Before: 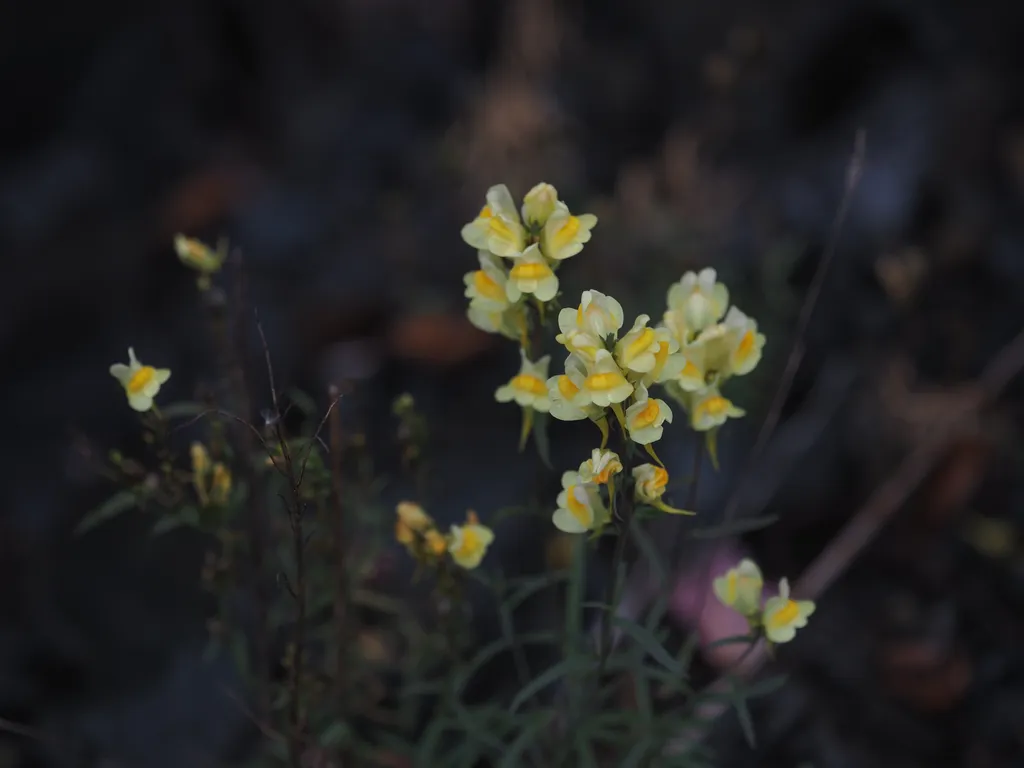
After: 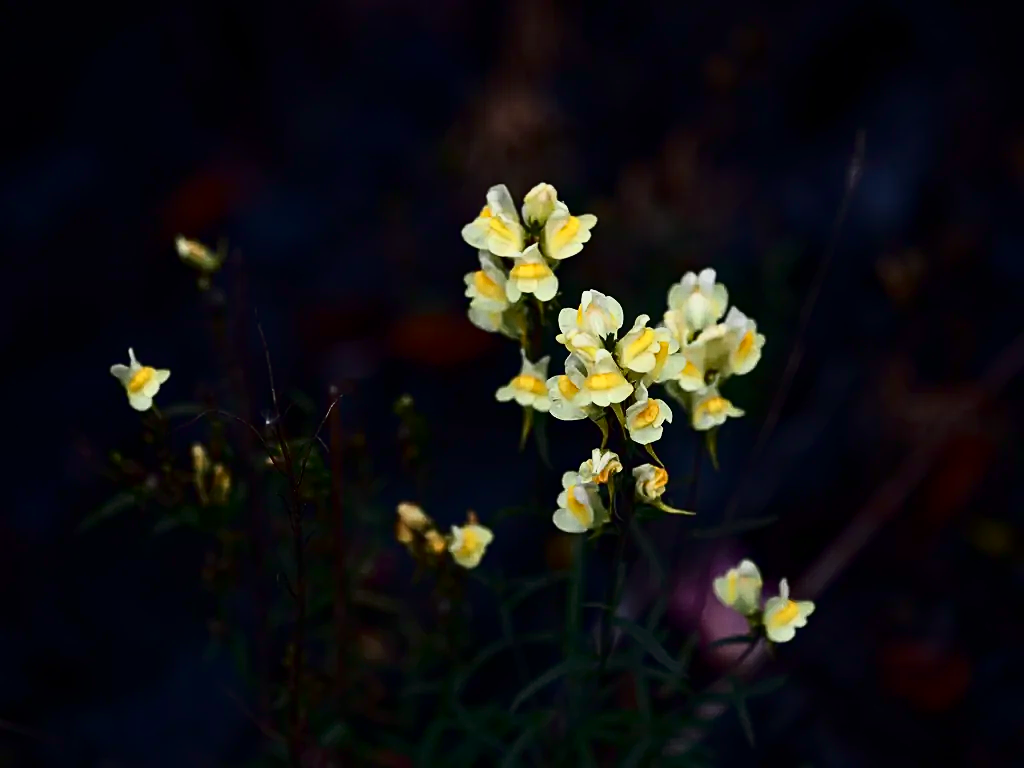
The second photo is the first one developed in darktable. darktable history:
haze removal: adaptive false
contrast brightness saturation: contrast 0.238, brightness -0.24, saturation 0.15
tone curve: curves: ch0 [(0, 0) (0.003, 0.003) (0.011, 0.012) (0.025, 0.028) (0.044, 0.049) (0.069, 0.091) (0.1, 0.144) (0.136, 0.21) (0.177, 0.277) (0.224, 0.352) (0.277, 0.433) (0.335, 0.523) (0.399, 0.613) (0.468, 0.702) (0.543, 0.79) (0.623, 0.867) (0.709, 0.916) (0.801, 0.946) (0.898, 0.972) (1, 1)], color space Lab, independent channels, preserve colors none
sharpen: amount 0.493
